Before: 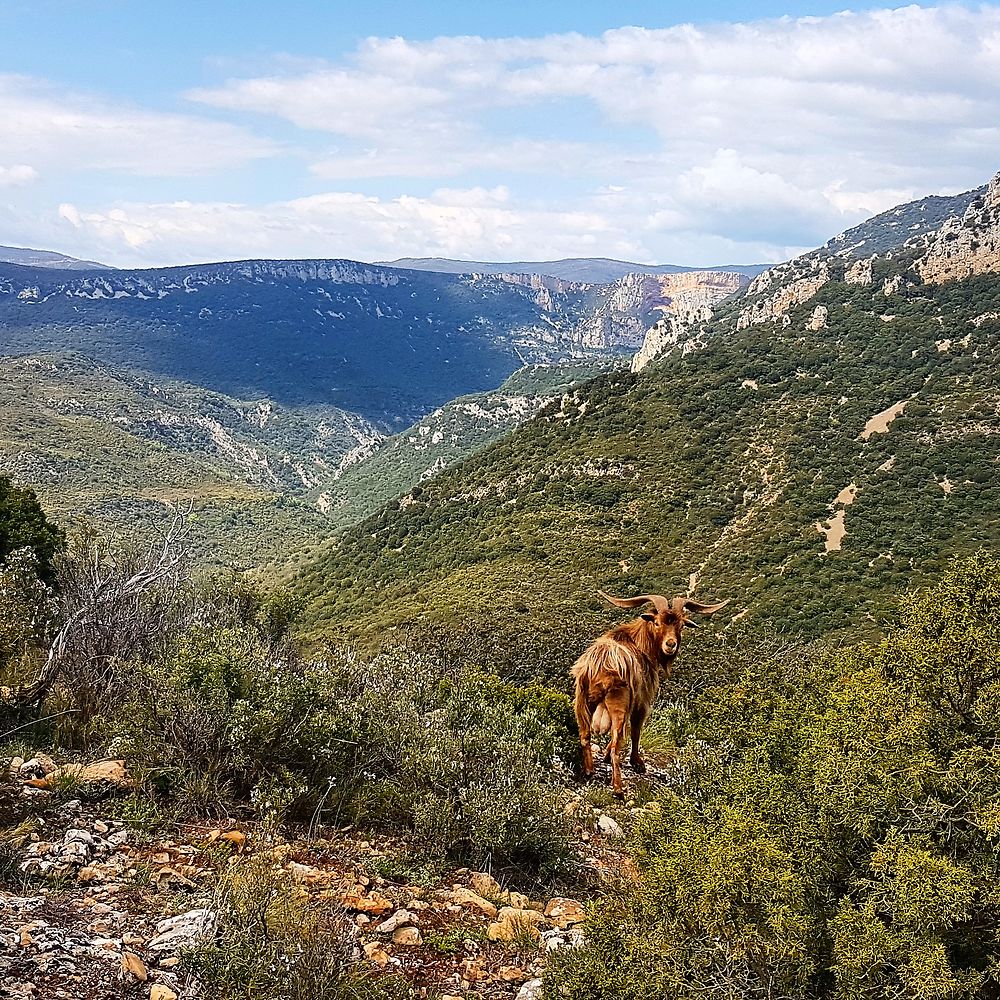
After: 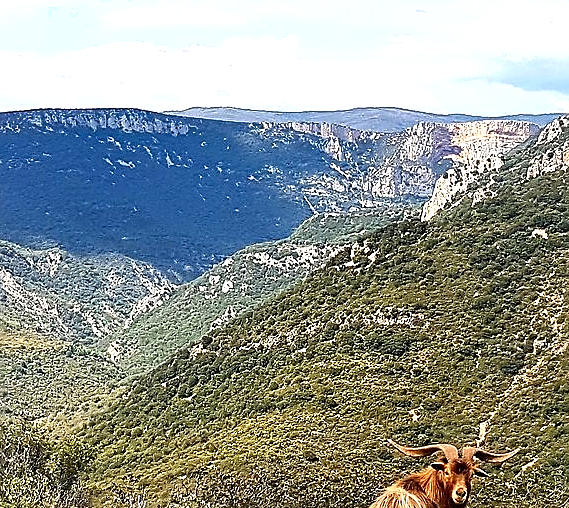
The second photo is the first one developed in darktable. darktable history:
sharpen: on, module defaults
shadows and highlights: soften with gaussian
crop: left 21.054%, top 15.124%, right 21.949%, bottom 34.04%
exposure: exposure 0.497 EV, compensate highlight preservation false
